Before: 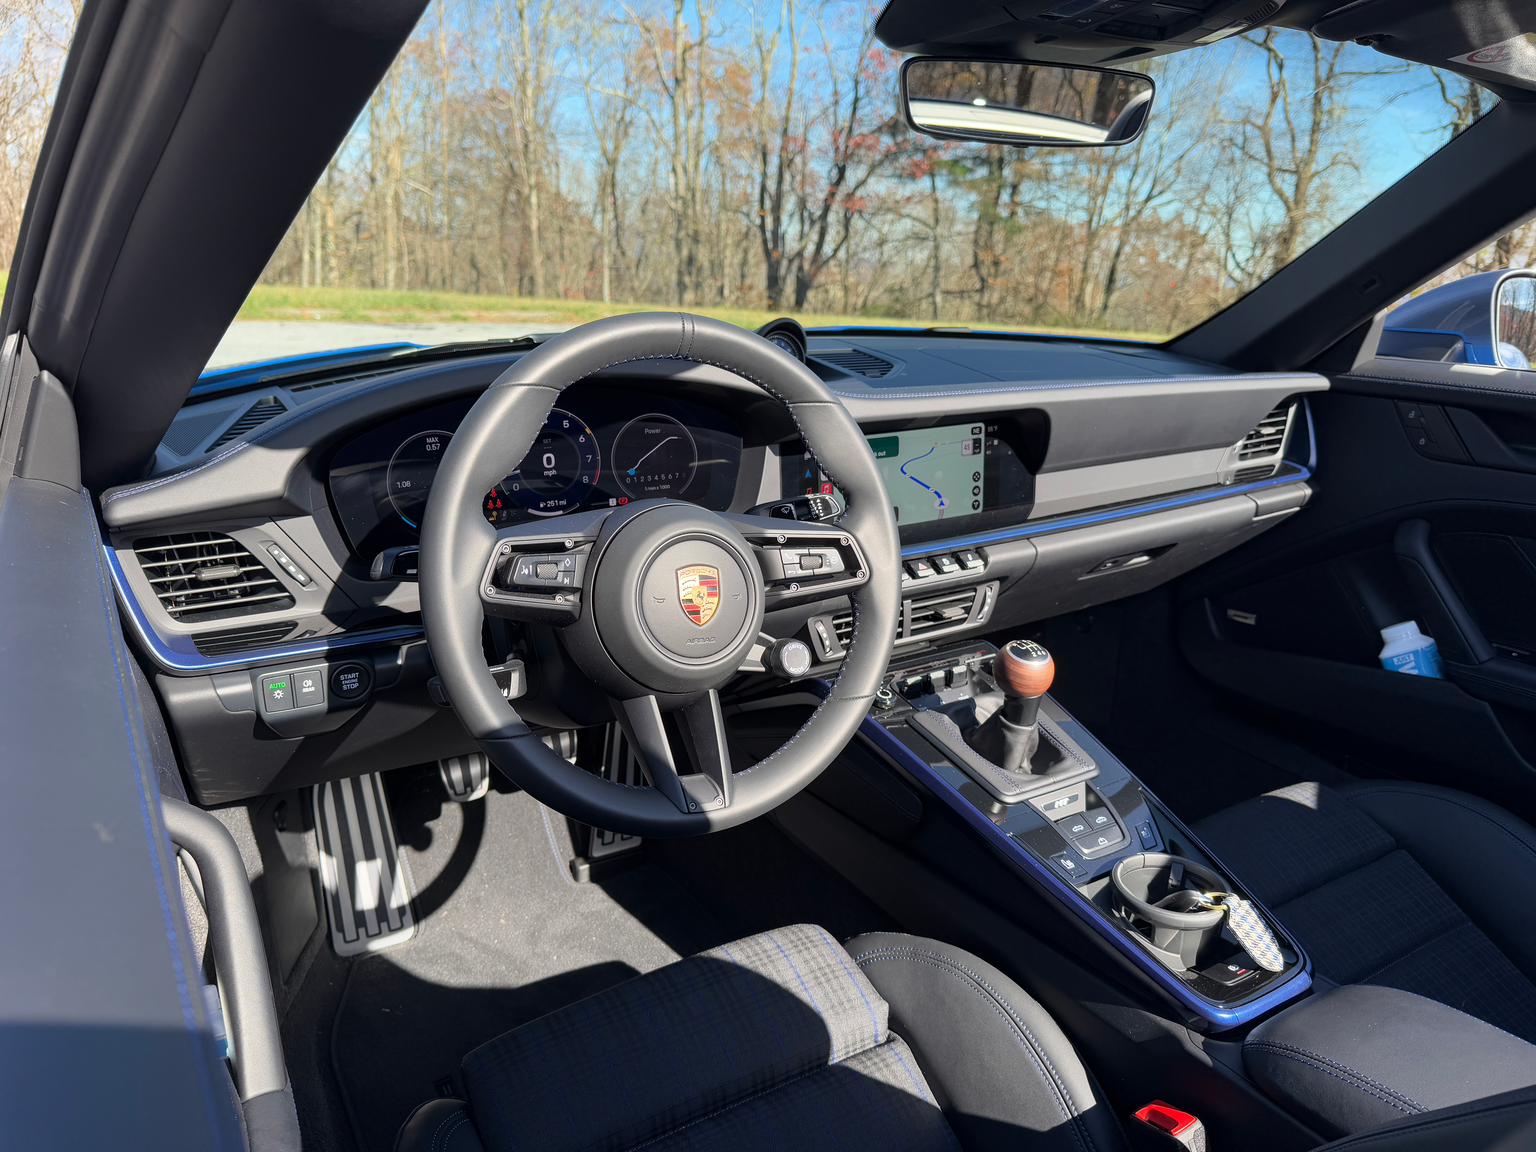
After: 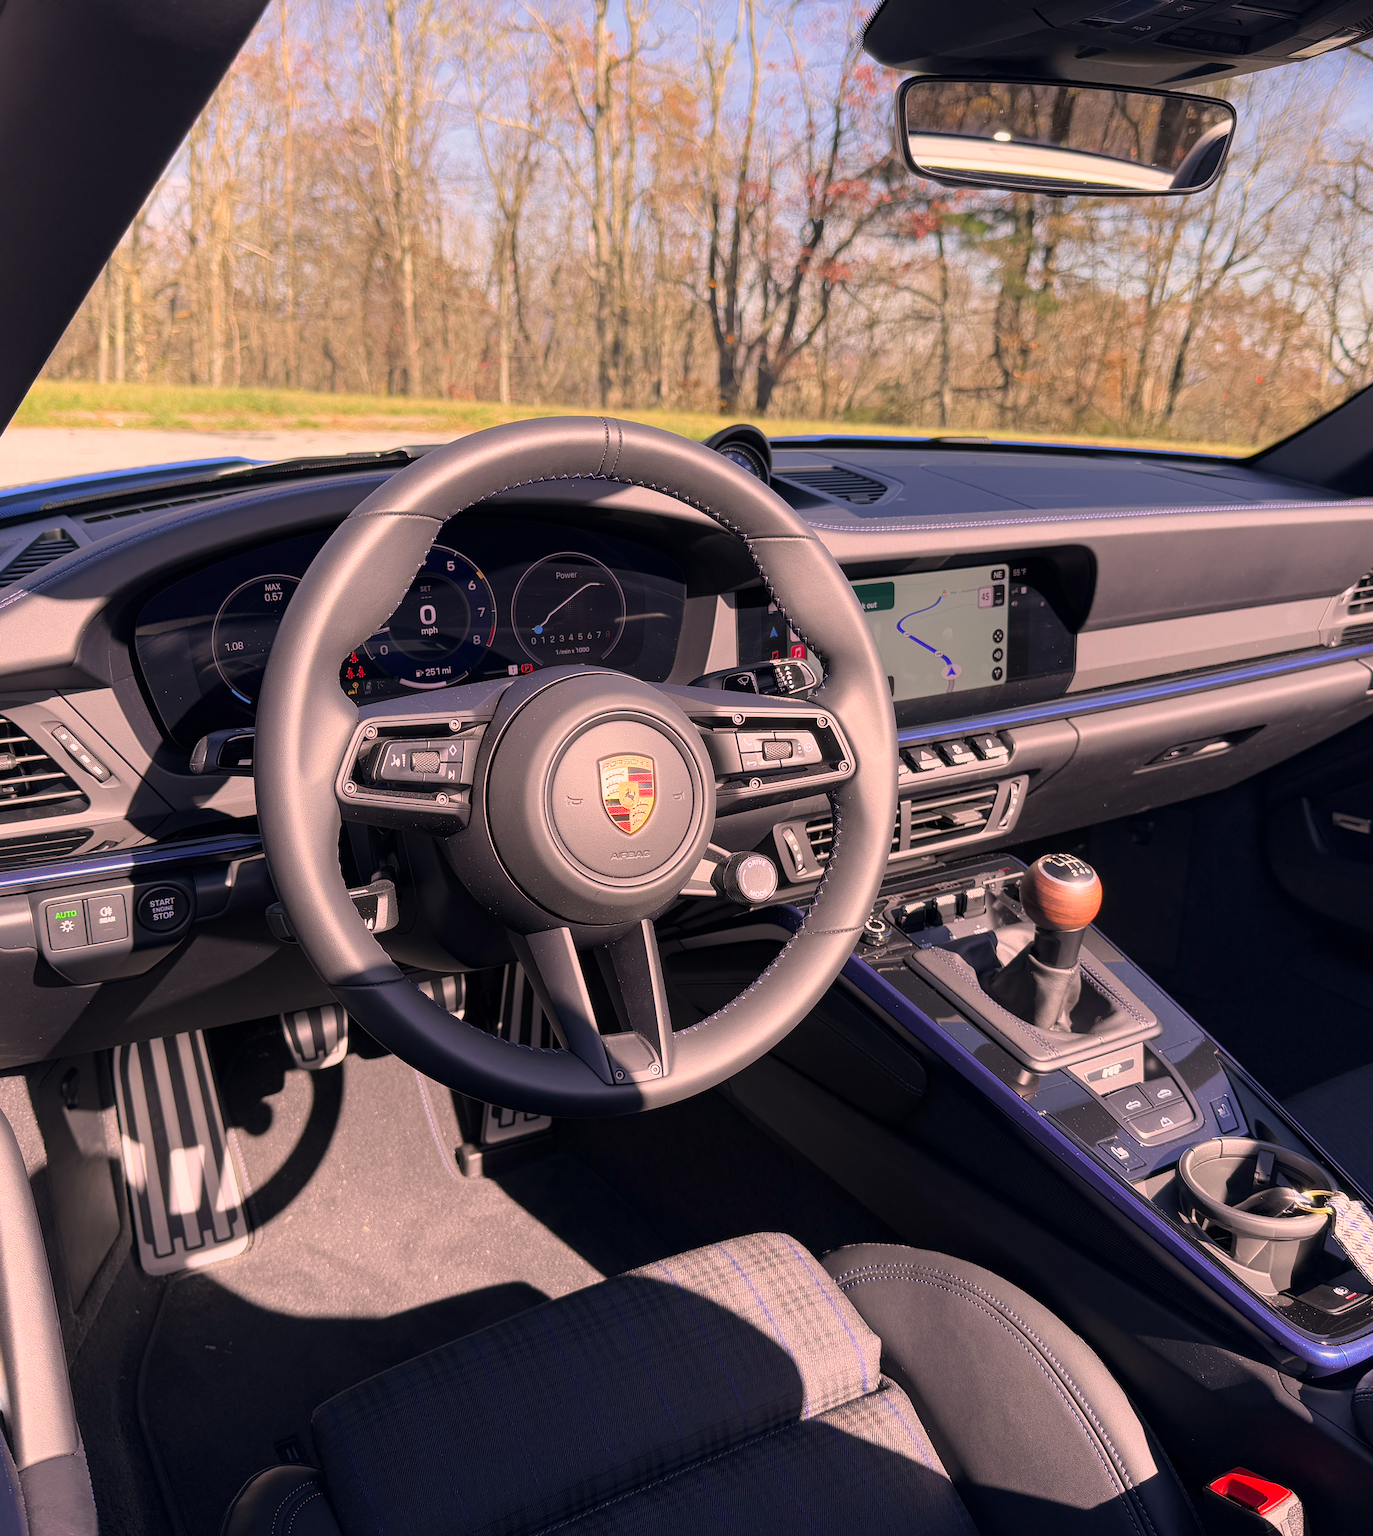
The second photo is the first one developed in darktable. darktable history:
color correction: highlights a* 21.07, highlights b* 19.52
color calibration: illuminant as shot in camera, x 0.358, y 0.373, temperature 4628.91 K
crop and rotate: left 14.874%, right 18.087%
